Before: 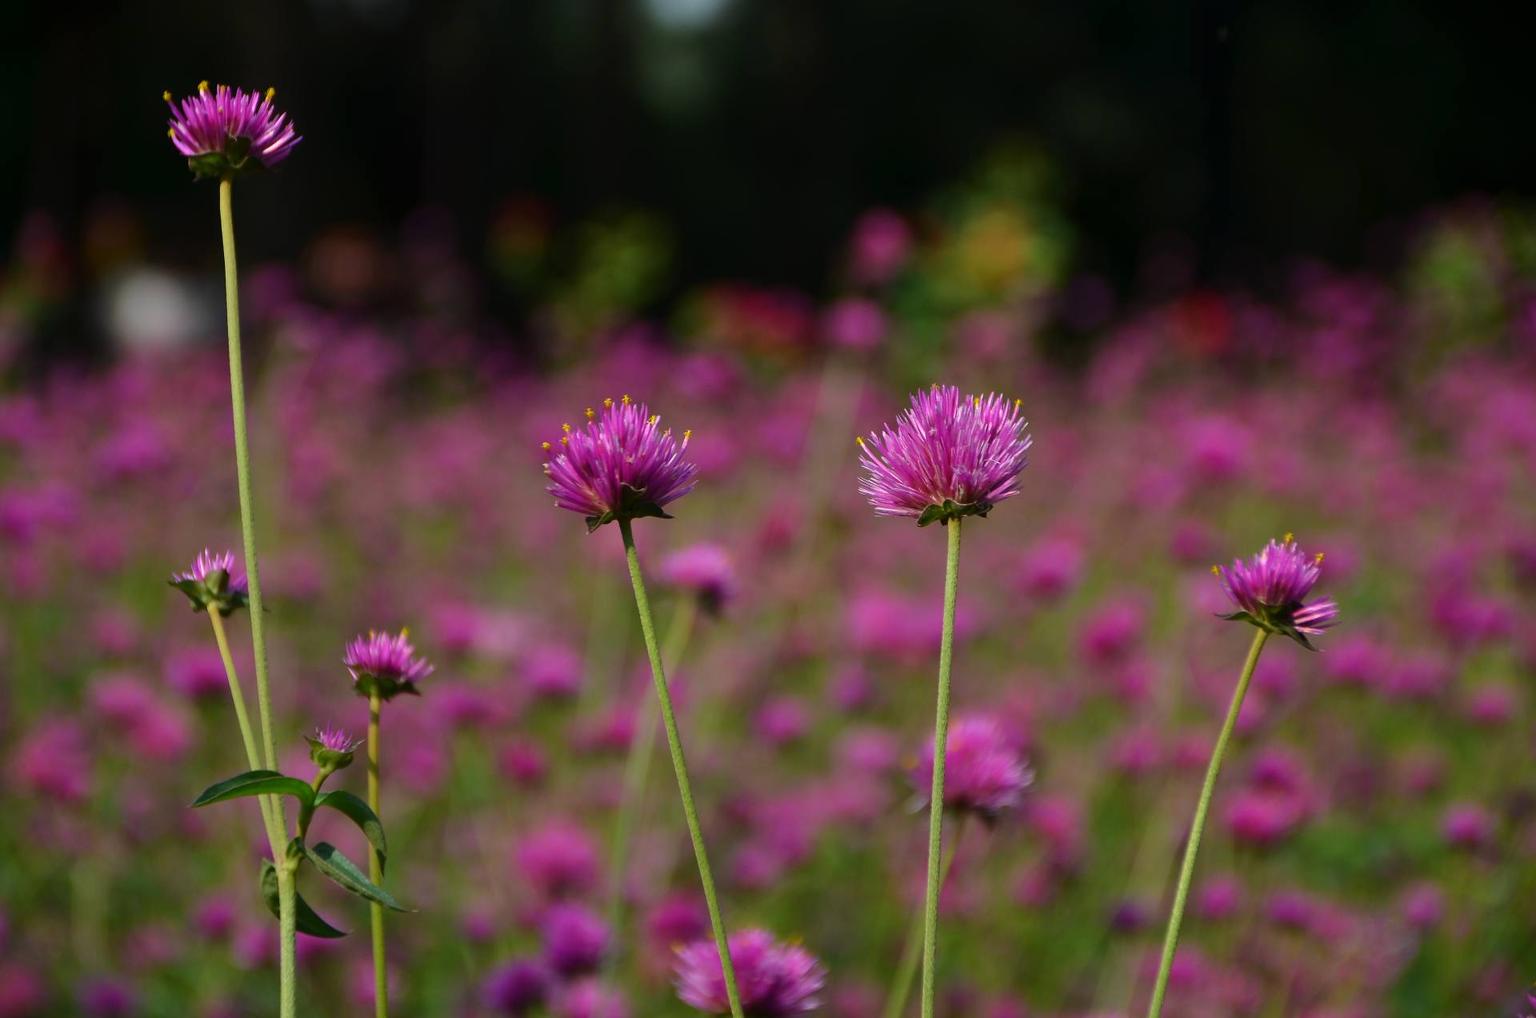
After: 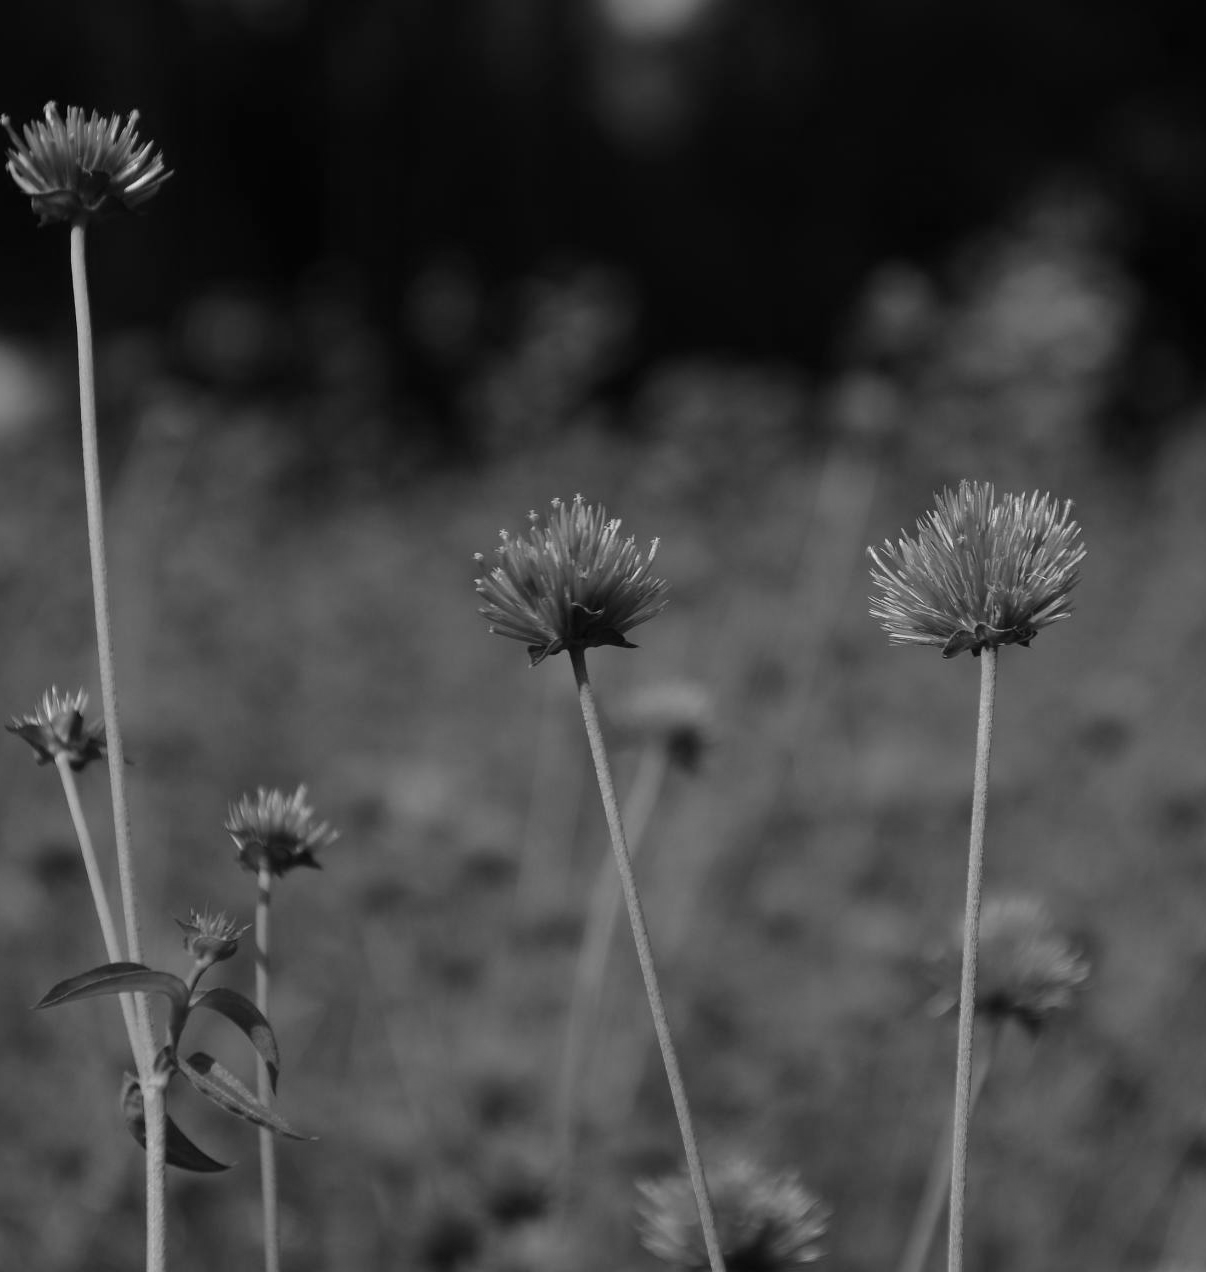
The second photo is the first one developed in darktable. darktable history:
crop: left 10.644%, right 26.528%
monochrome: a 30.25, b 92.03
